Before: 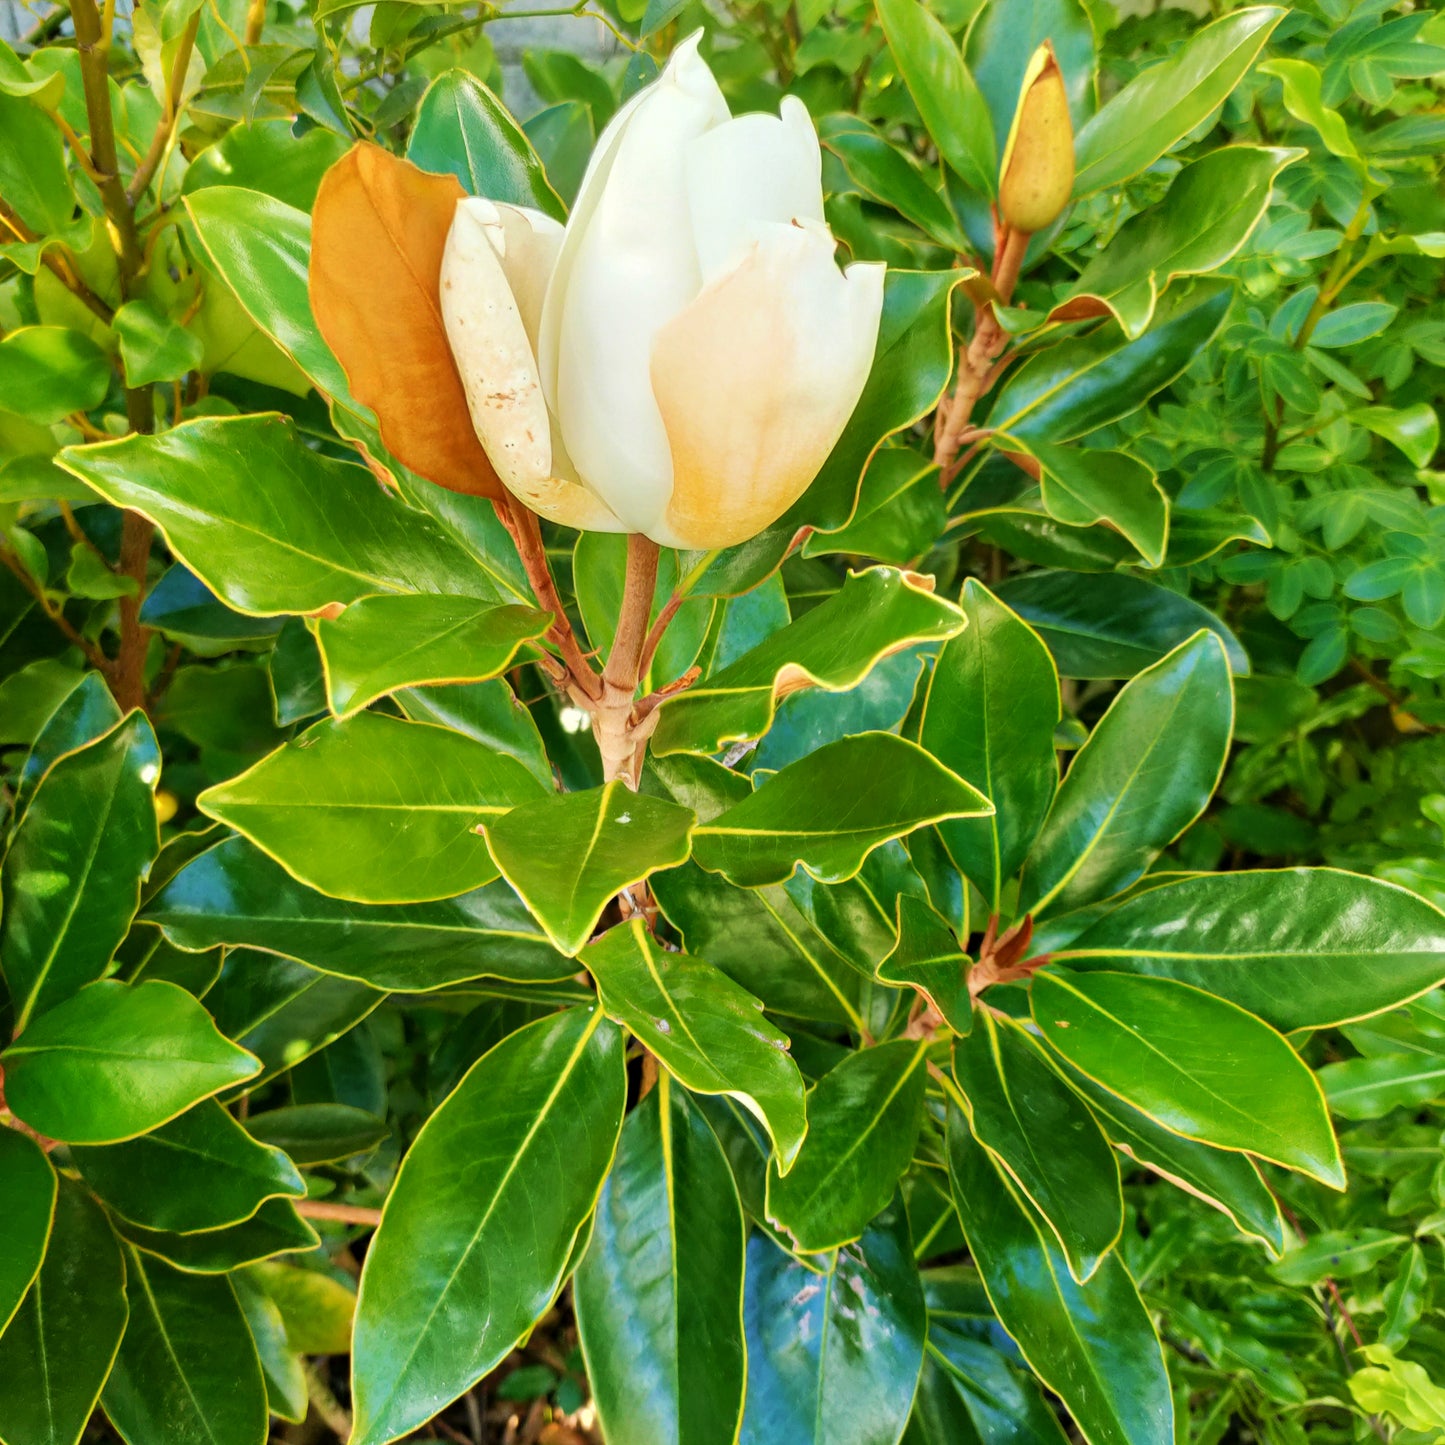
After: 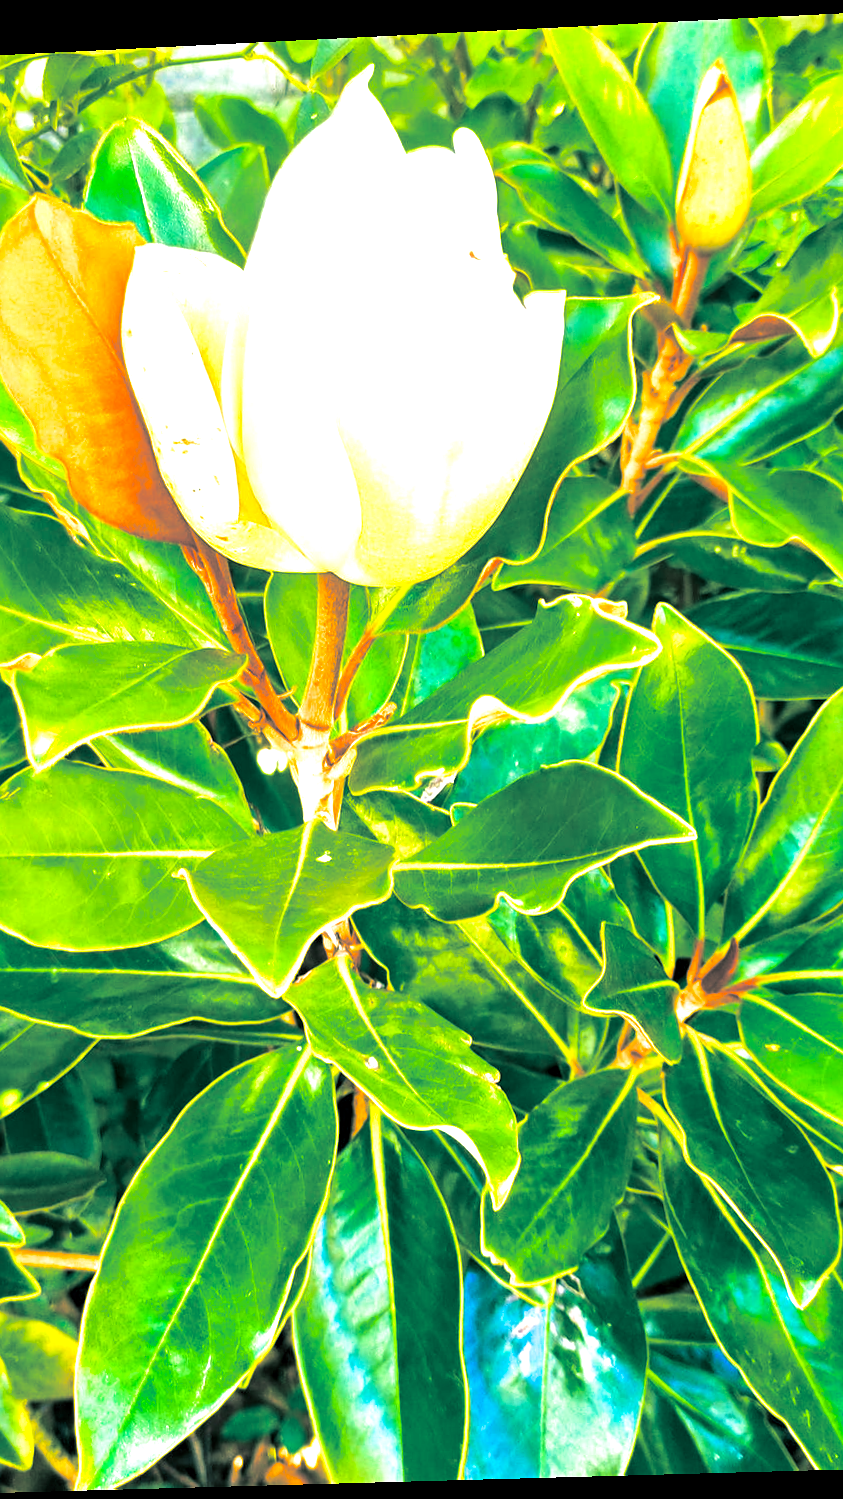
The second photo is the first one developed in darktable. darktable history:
local contrast: mode bilateral grid, contrast 20, coarseness 50, detail 130%, midtone range 0.2
color balance rgb: linear chroma grading › global chroma 15%, perceptual saturation grading › global saturation 30%
exposure: exposure 1.137 EV, compensate highlight preservation false
crop: left 21.496%, right 22.254%
tone equalizer: on, module defaults
rotate and perspective: rotation -2.22°, lens shift (horizontal) -0.022, automatic cropping off
sharpen: amount 0.2
split-toning: shadows › hue 186.43°, highlights › hue 49.29°, compress 30.29%
